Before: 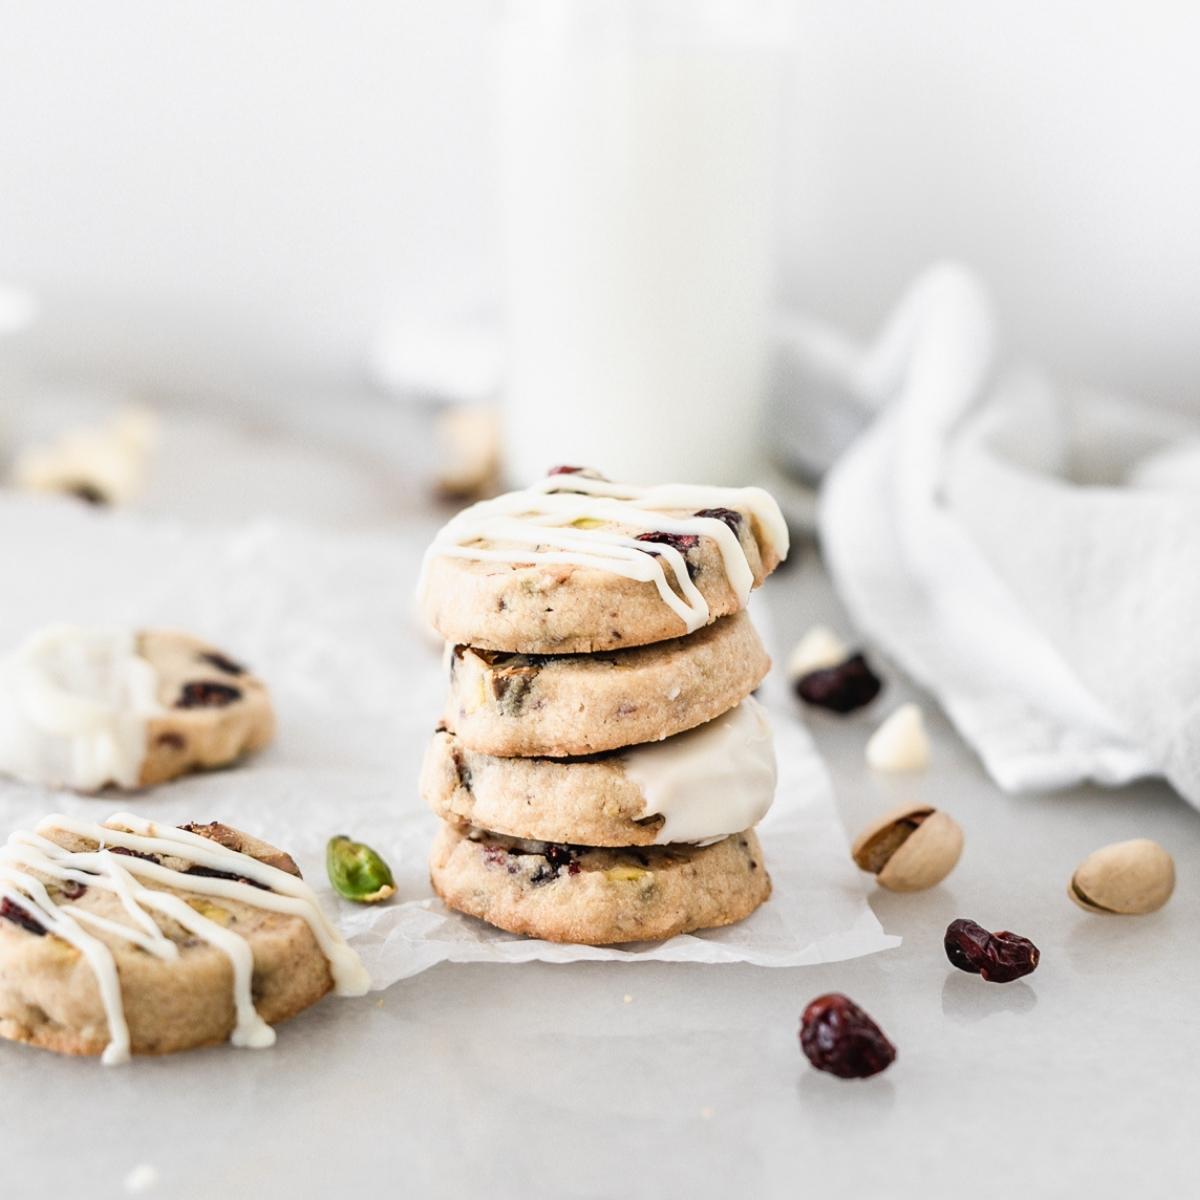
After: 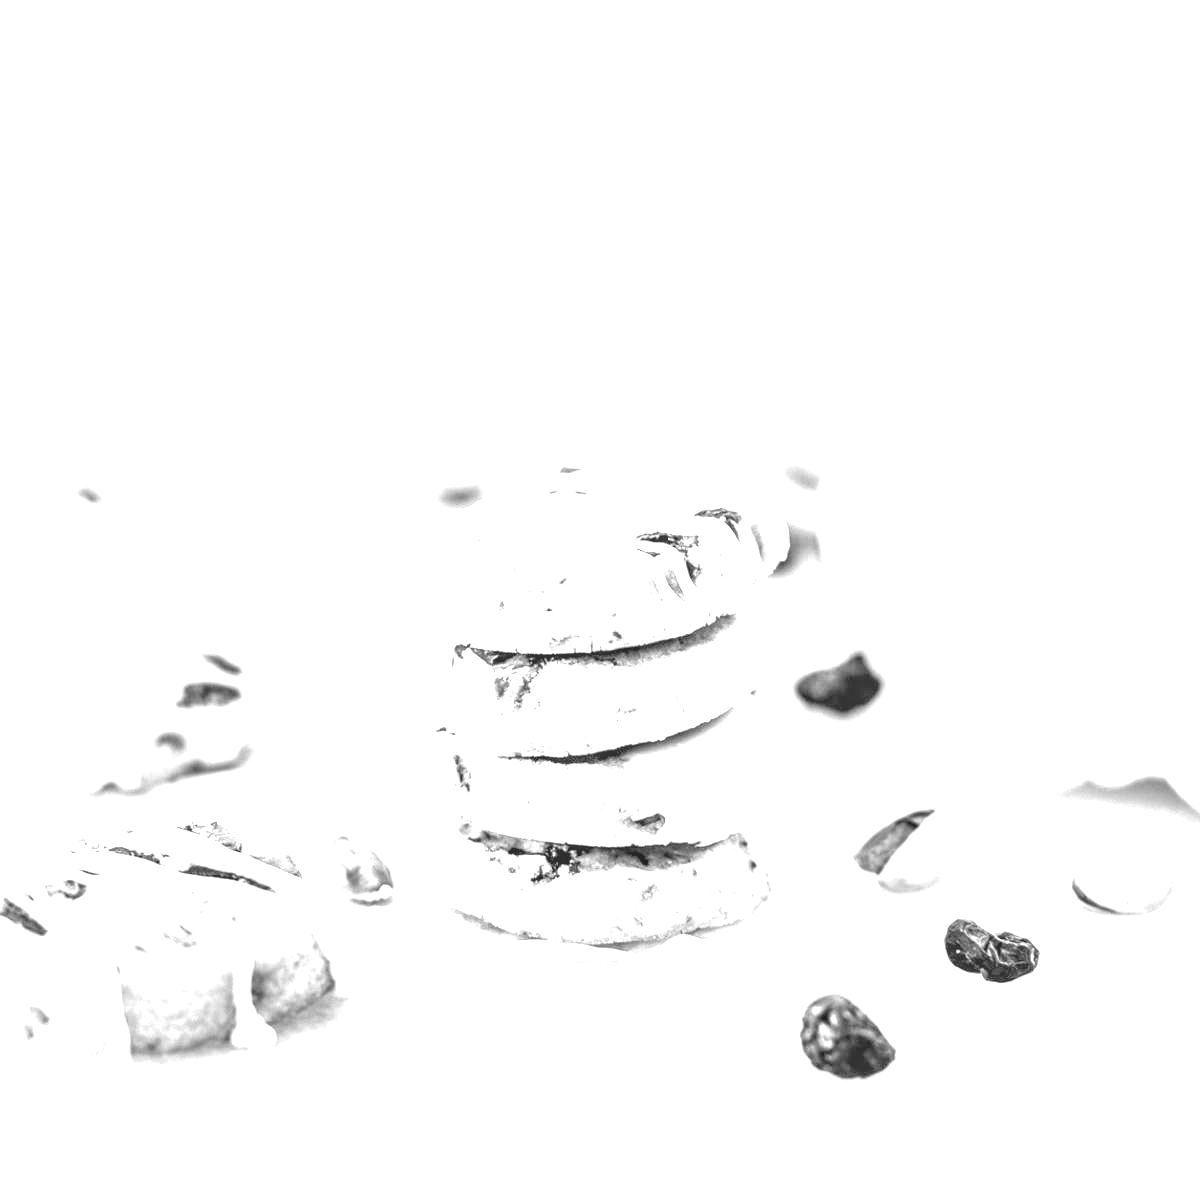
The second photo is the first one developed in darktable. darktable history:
rgb levels: levels [[0.01, 0.419, 0.839], [0, 0.5, 1], [0, 0.5, 1]]
exposure: black level correction 0.001, exposure 1.719 EV, compensate exposure bias true, compensate highlight preservation false
monochrome: on, module defaults
local contrast: on, module defaults
